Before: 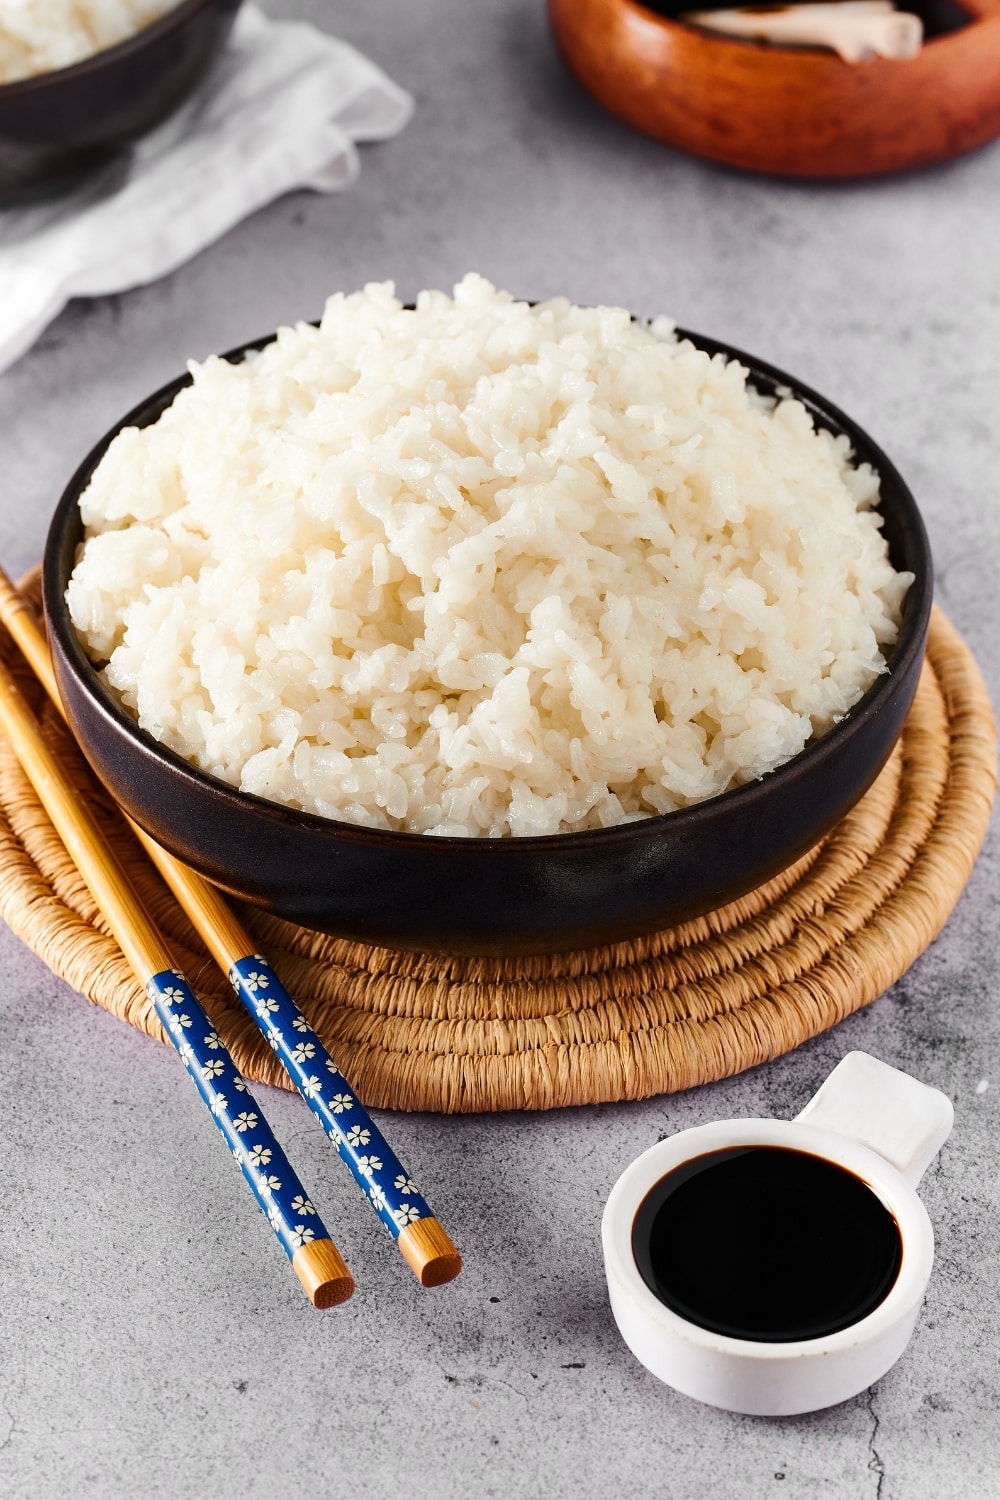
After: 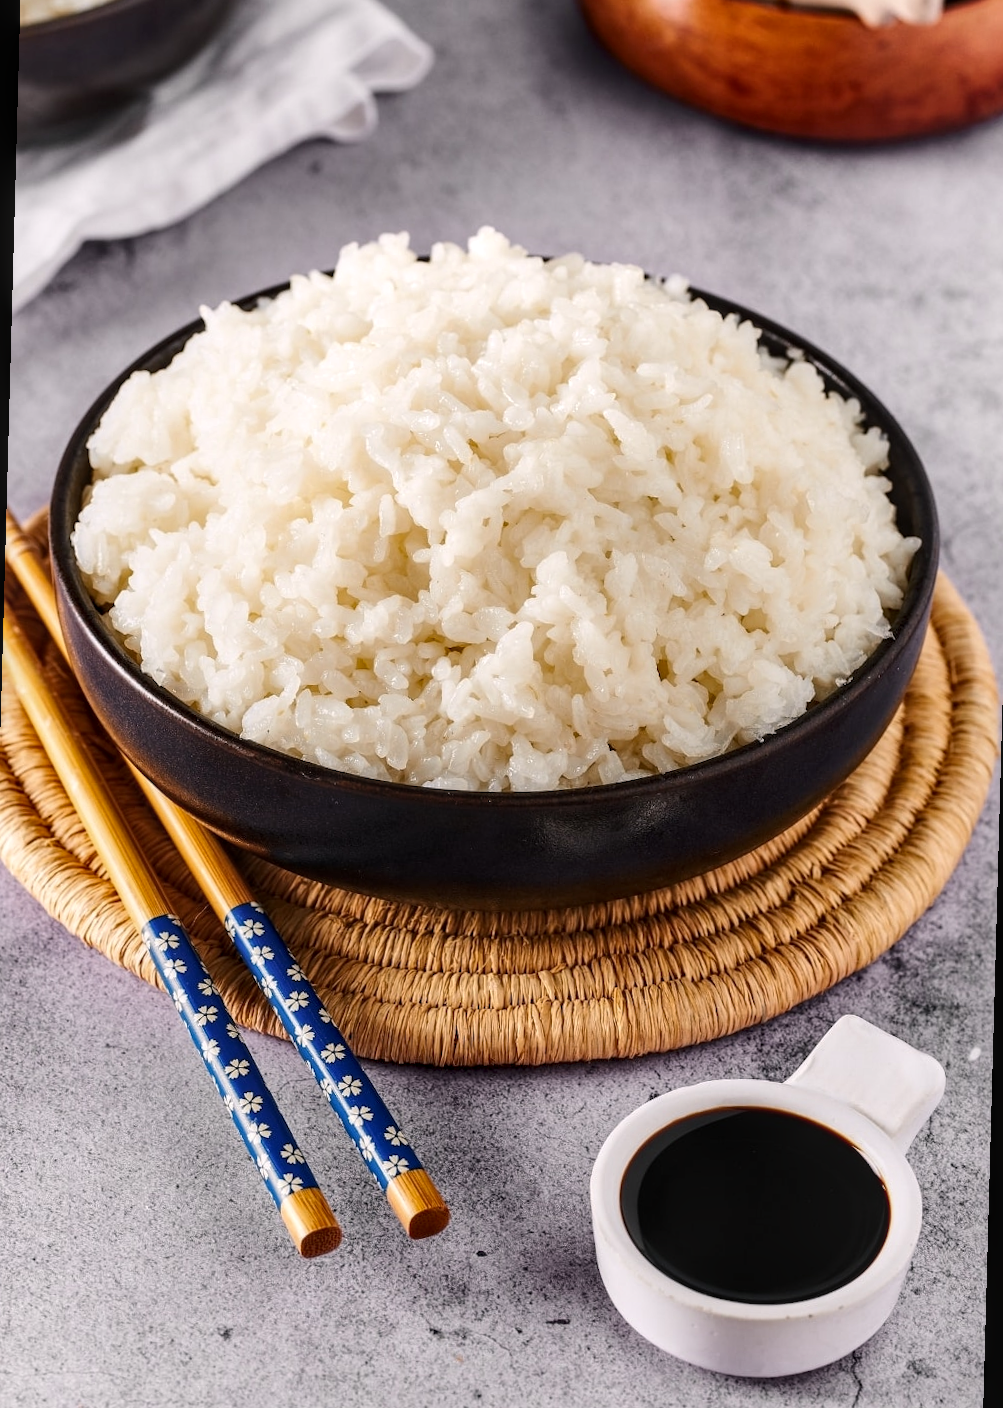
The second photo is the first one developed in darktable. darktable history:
rotate and perspective: rotation 1.57°, crop left 0.018, crop right 0.982, crop top 0.039, crop bottom 0.961
white balance: red 0.974, blue 1.044
color correction: highlights a* 3.84, highlights b* 5.07
local contrast: detail 130%
